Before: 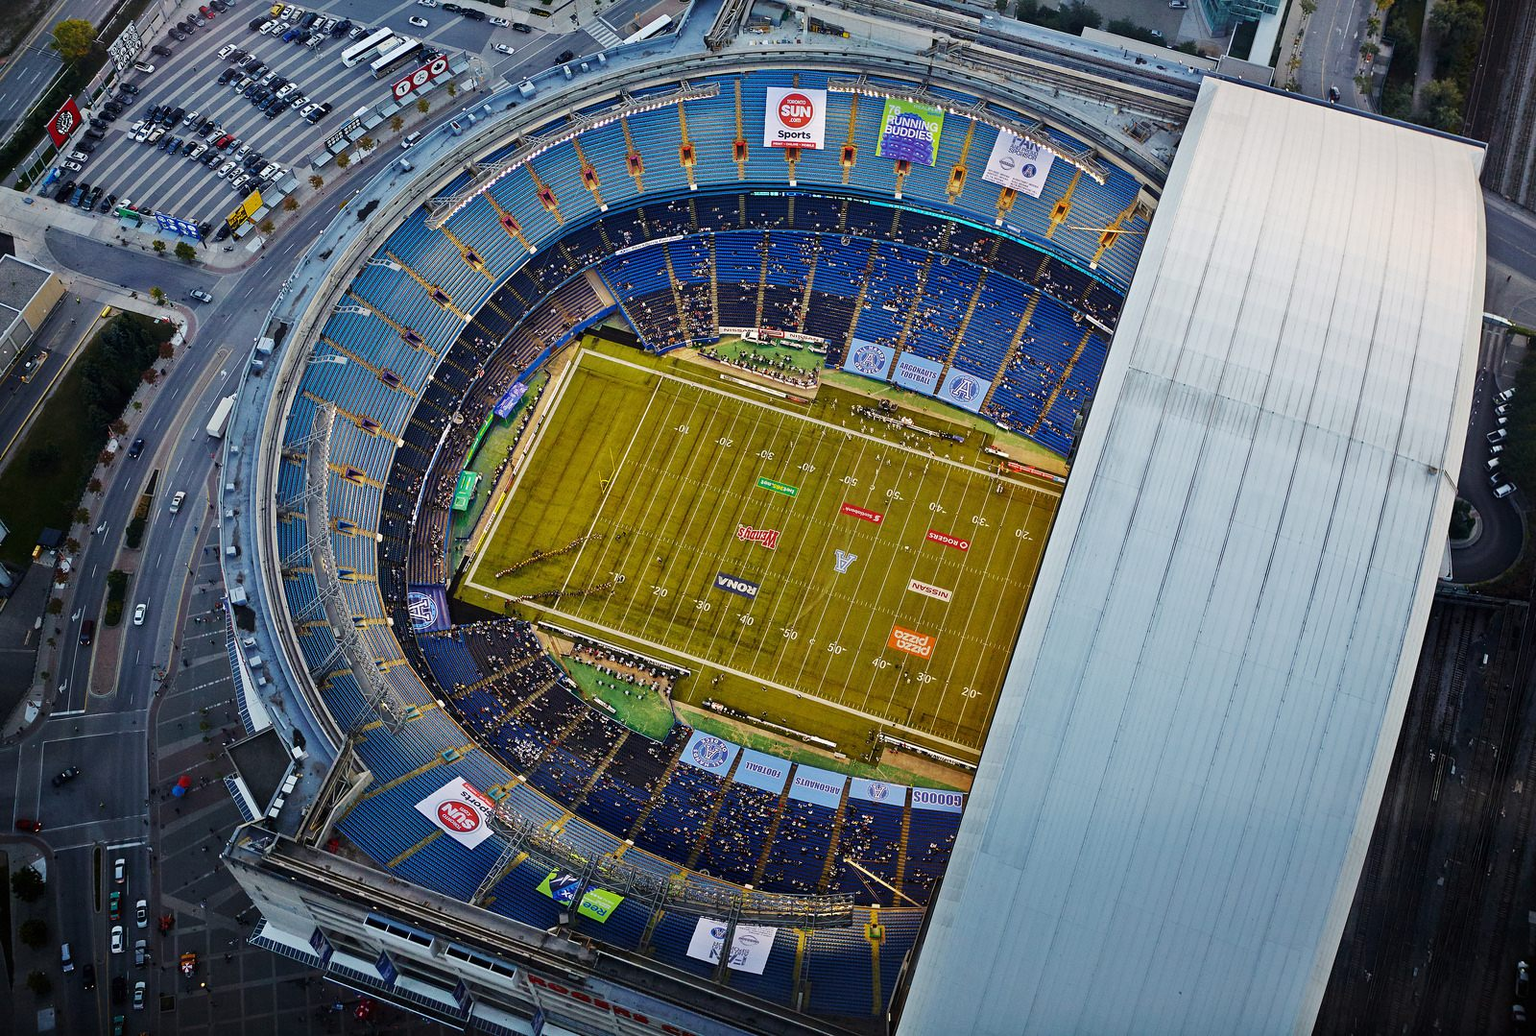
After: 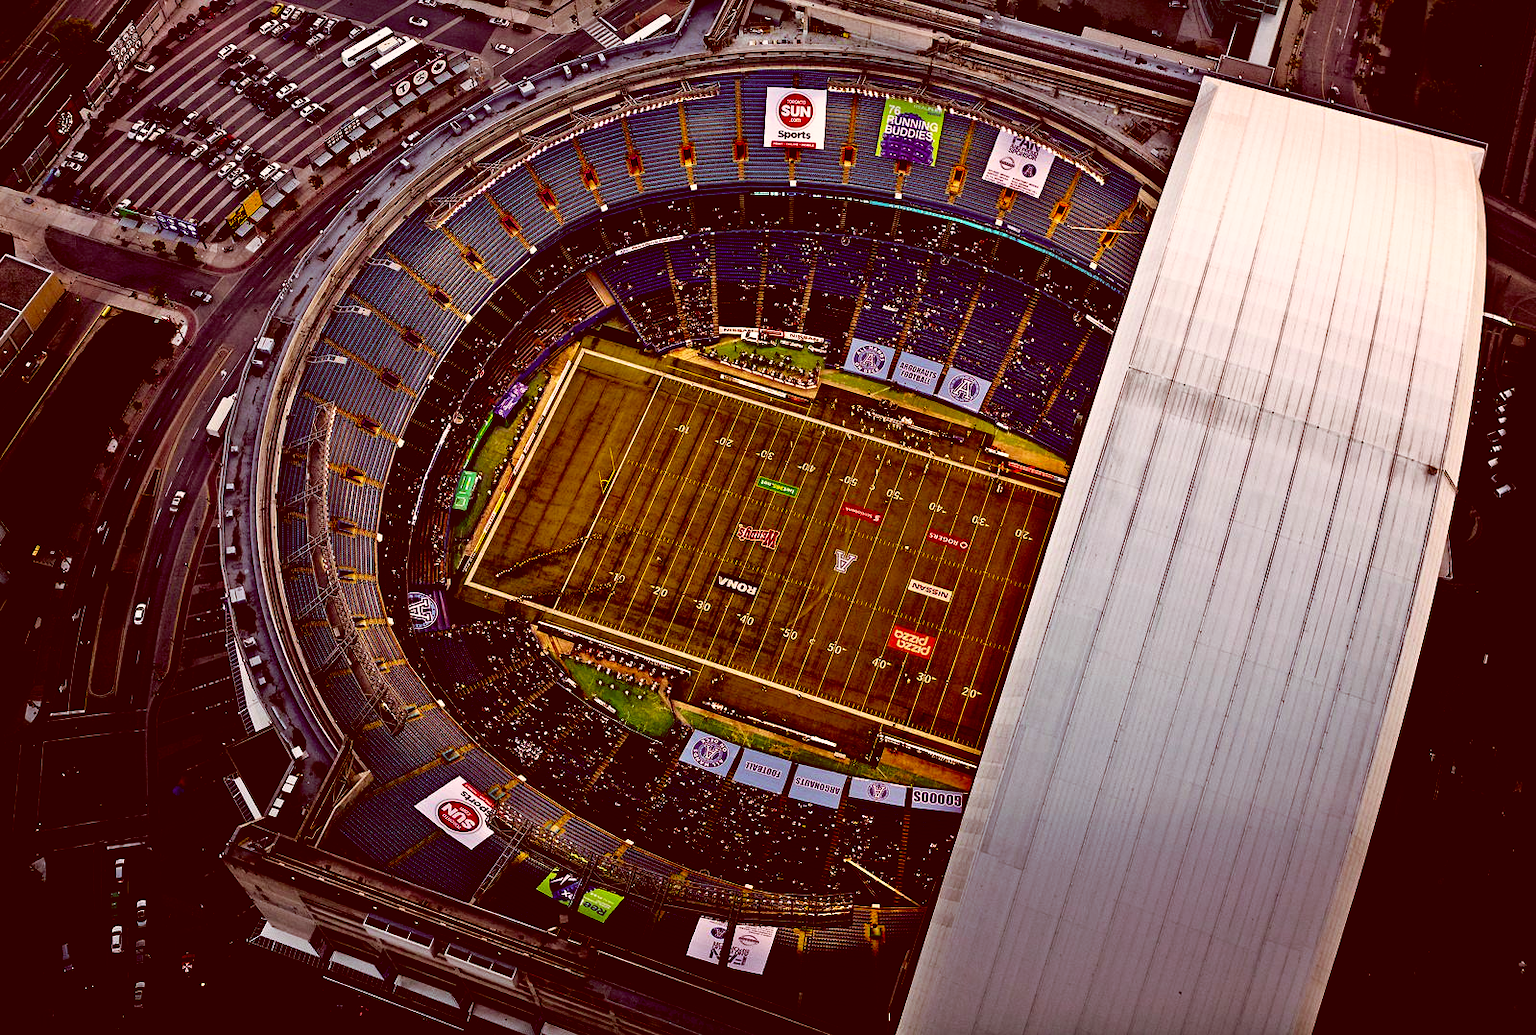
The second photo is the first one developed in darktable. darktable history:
tone curve: curves: ch0 [(0, 0) (0.003, 0.008) (0.011, 0.008) (0.025, 0.008) (0.044, 0.008) (0.069, 0.006) (0.1, 0.006) (0.136, 0.006) (0.177, 0.008) (0.224, 0.012) (0.277, 0.026) (0.335, 0.083) (0.399, 0.165) (0.468, 0.292) (0.543, 0.416) (0.623, 0.535) (0.709, 0.692) (0.801, 0.853) (0.898, 0.981) (1, 1)], preserve colors none
tone equalizer: on, module defaults
color correction: highlights a* 9.03, highlights b* 8.71, shadows a* 40, shadows b* 40, saturation 0.8
